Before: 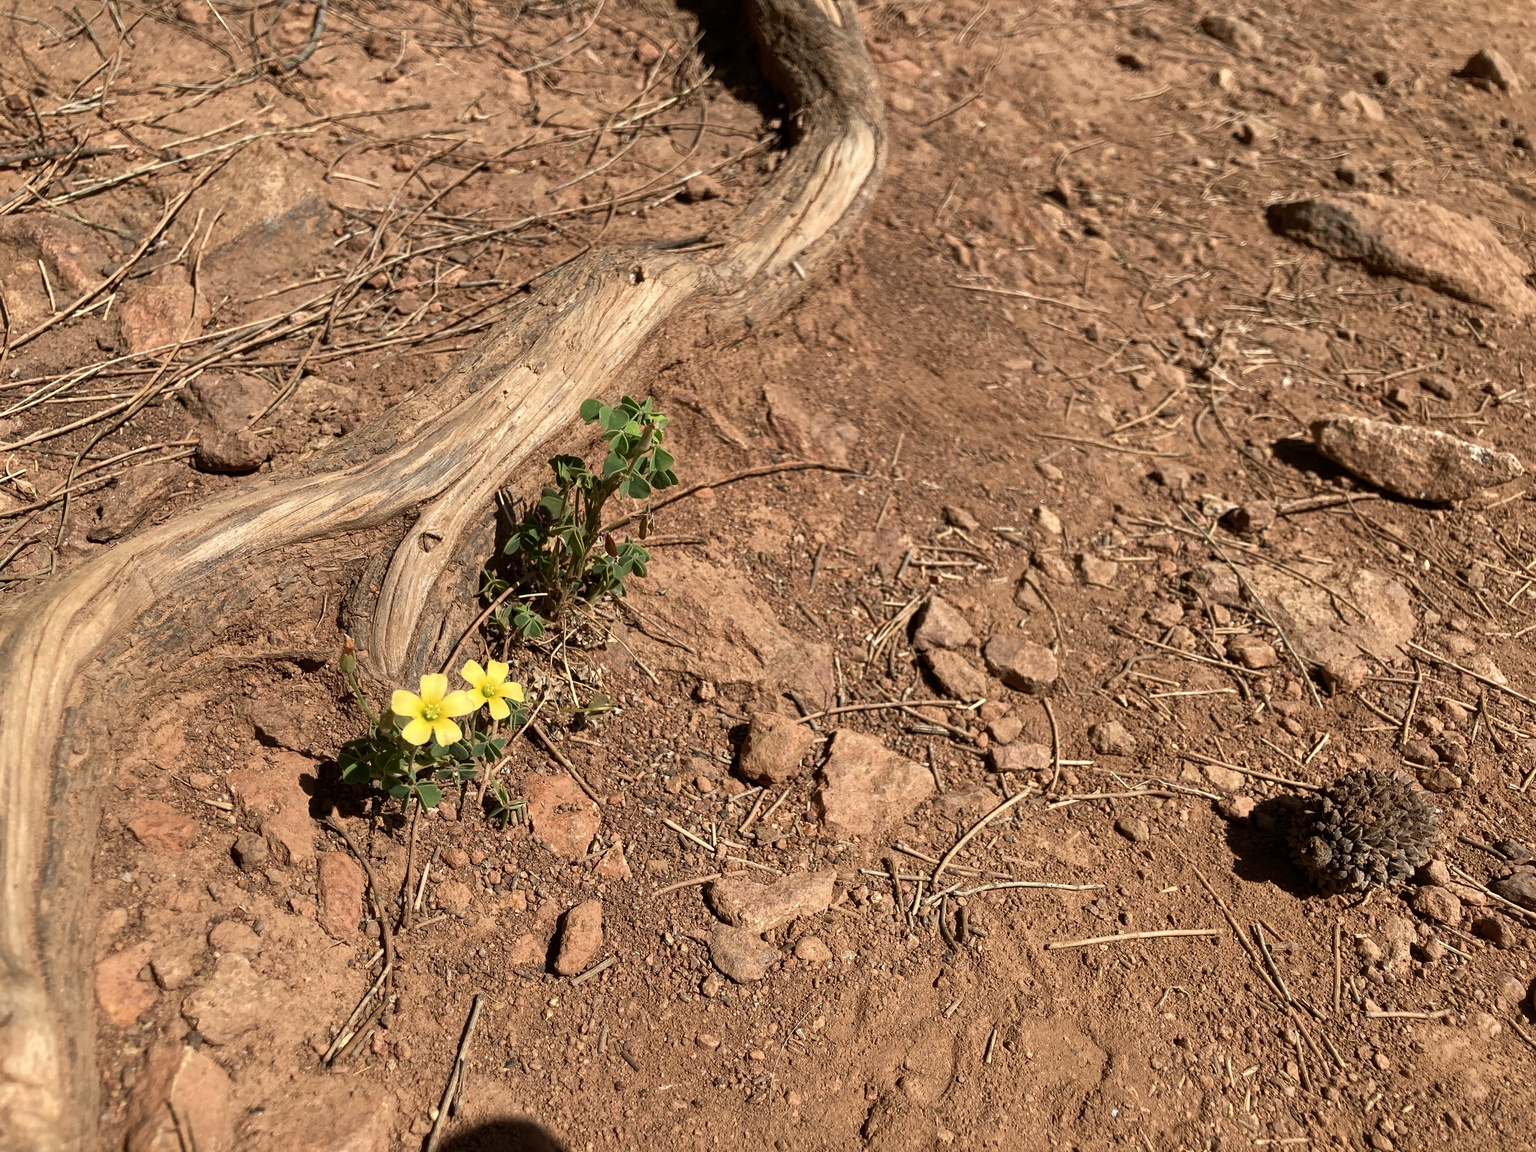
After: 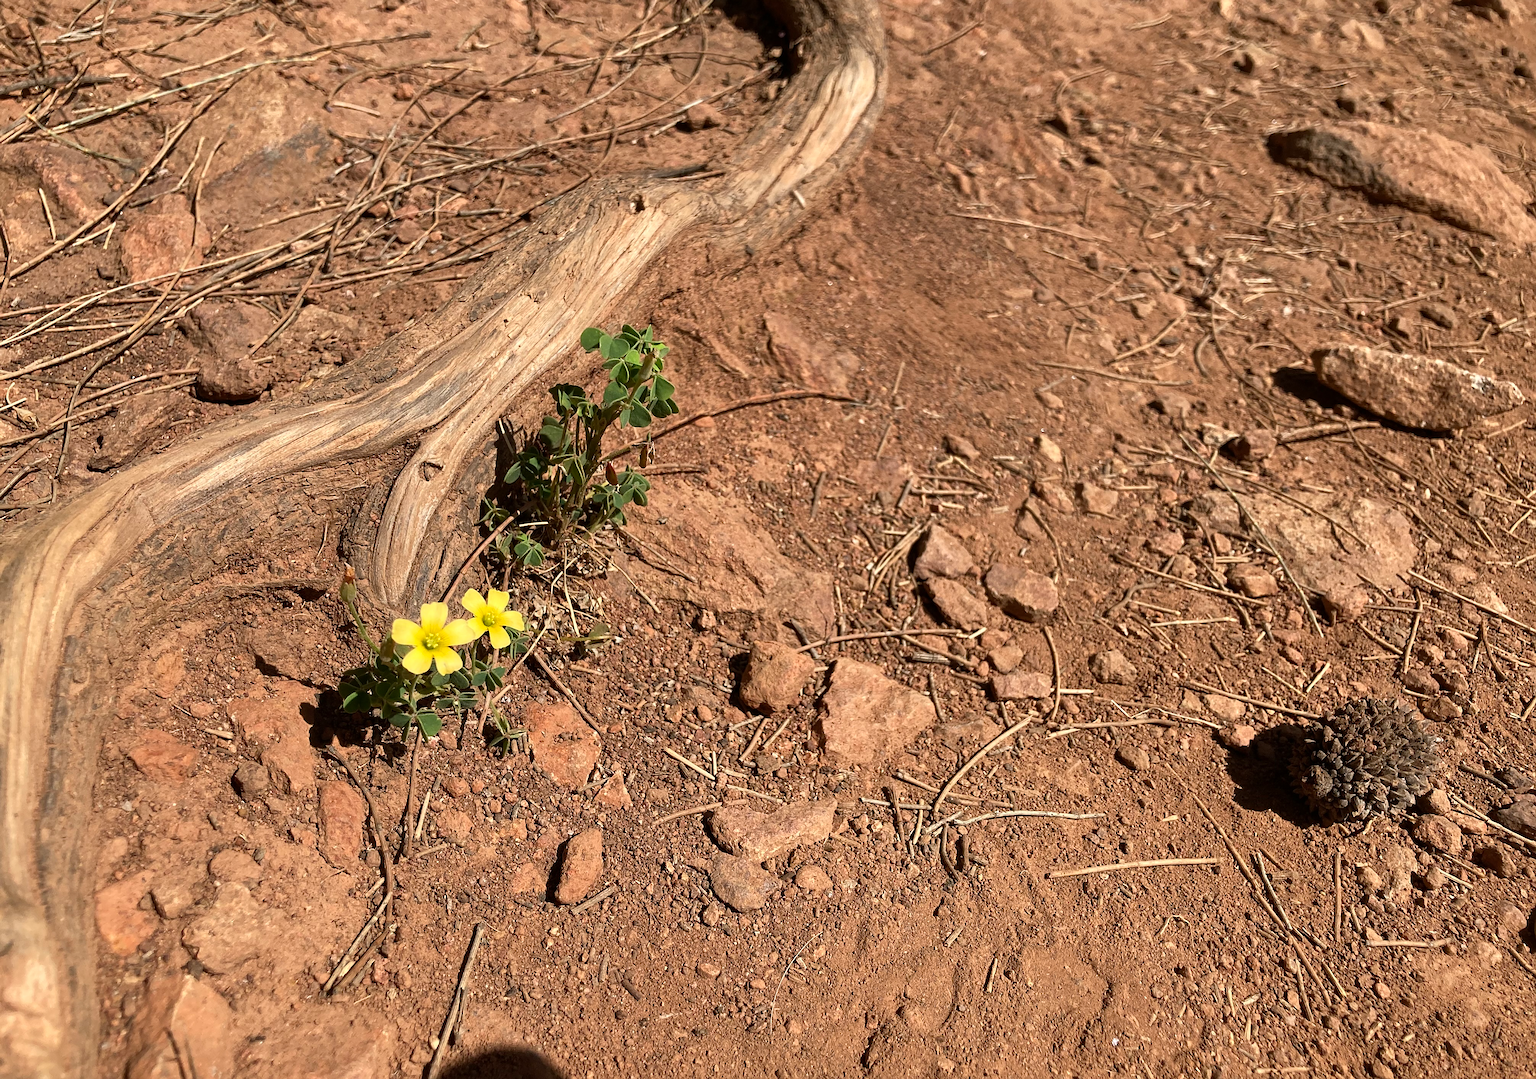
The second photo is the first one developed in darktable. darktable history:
crop and rotate: top 6.25%
sharpen: radius 1.864, amount 0.398, threshold 1.271
